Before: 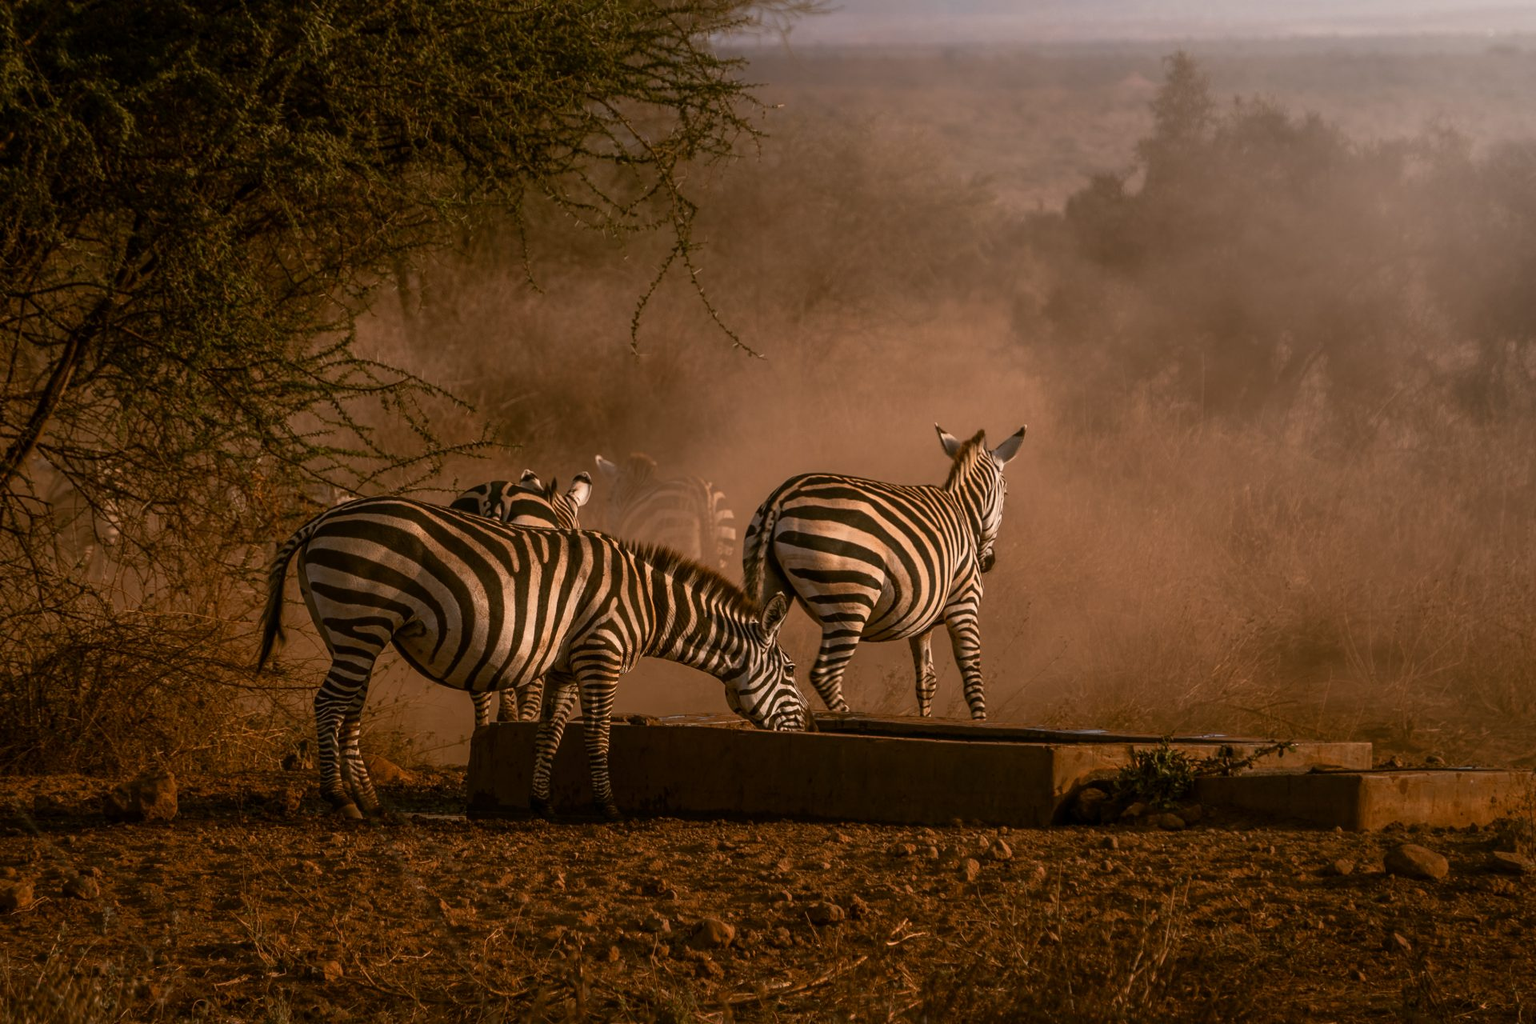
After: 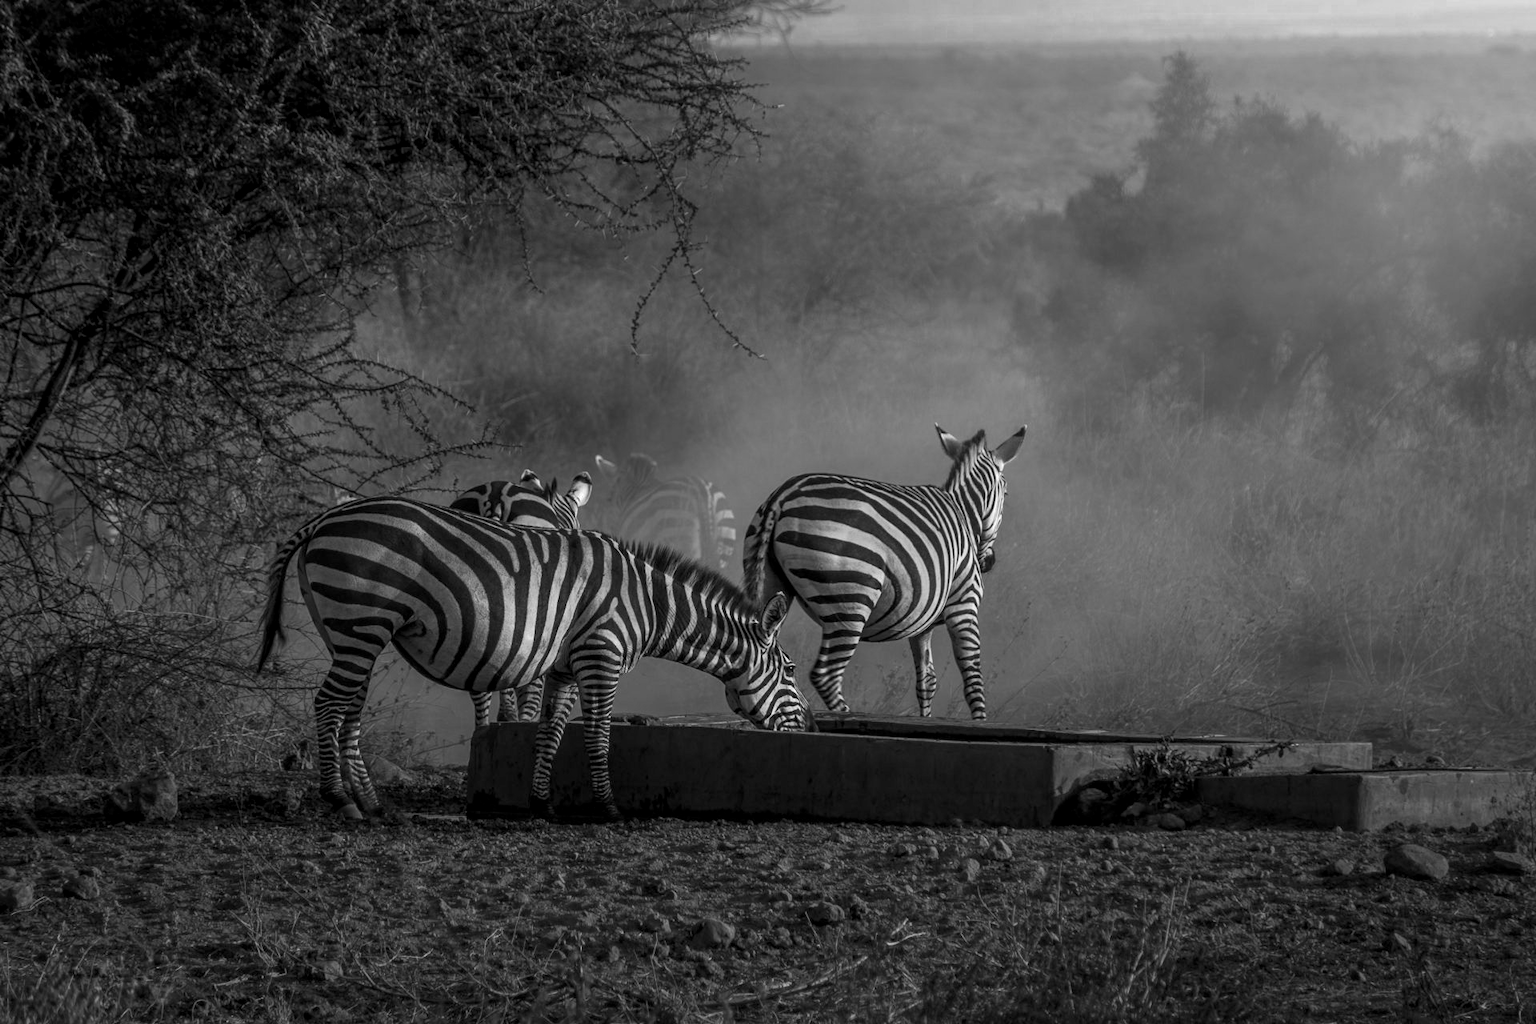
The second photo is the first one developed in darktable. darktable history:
local contrast: highlights 100%, shadows 100%, detail 131%, midtone range 0.2
color zones: curves: ch0 [(0.002, 0.593) (0.143, 0.417) (0.285, 0.541) (0.455, 0.289) (0.608, 0.327) (0.727, 0.283) (0.869, 0.571) (1, 0.603)]; ch1 [(0, 0) (0.143, 0) (0.286, 0) (0.429, 0) (0.571, 0) (0.714, 0) (0.857, 0)]
exposure: exposure 0.375 EV, compensate highlight preservation false
